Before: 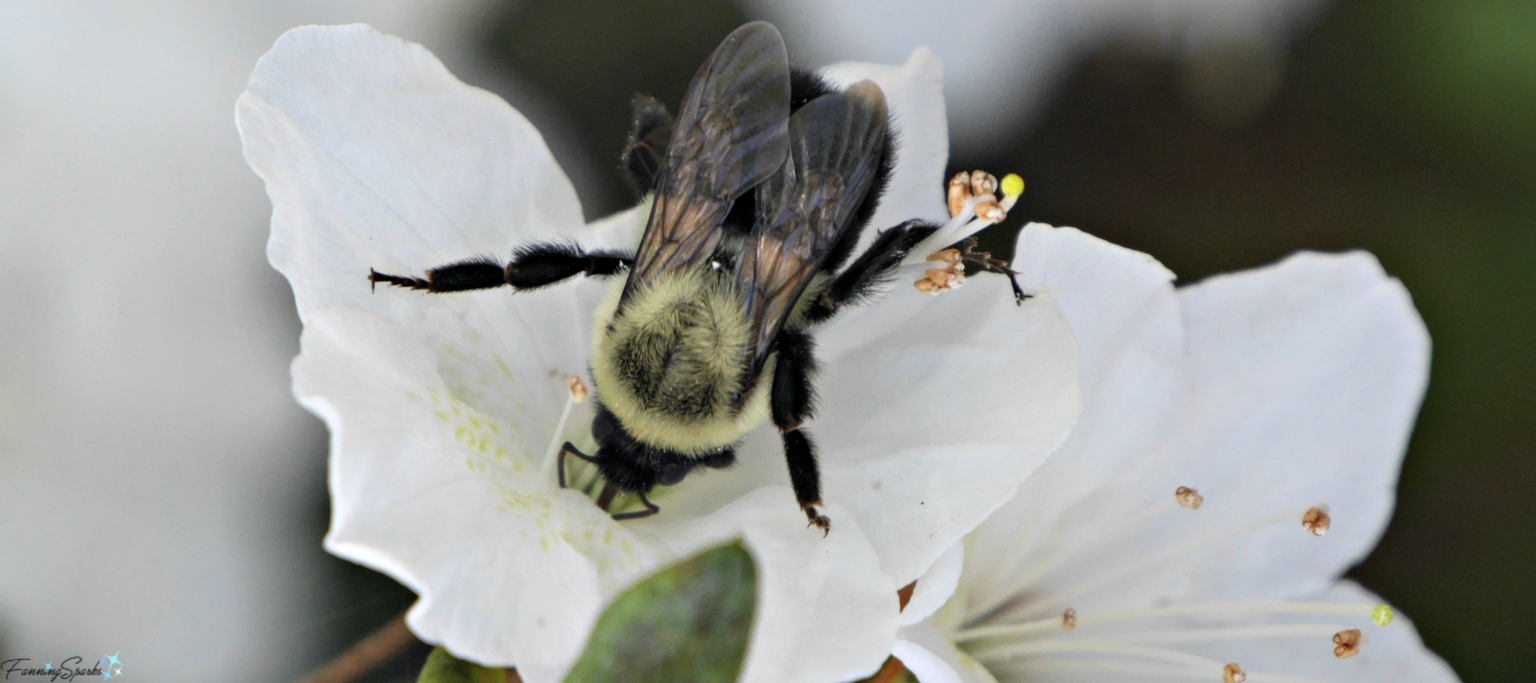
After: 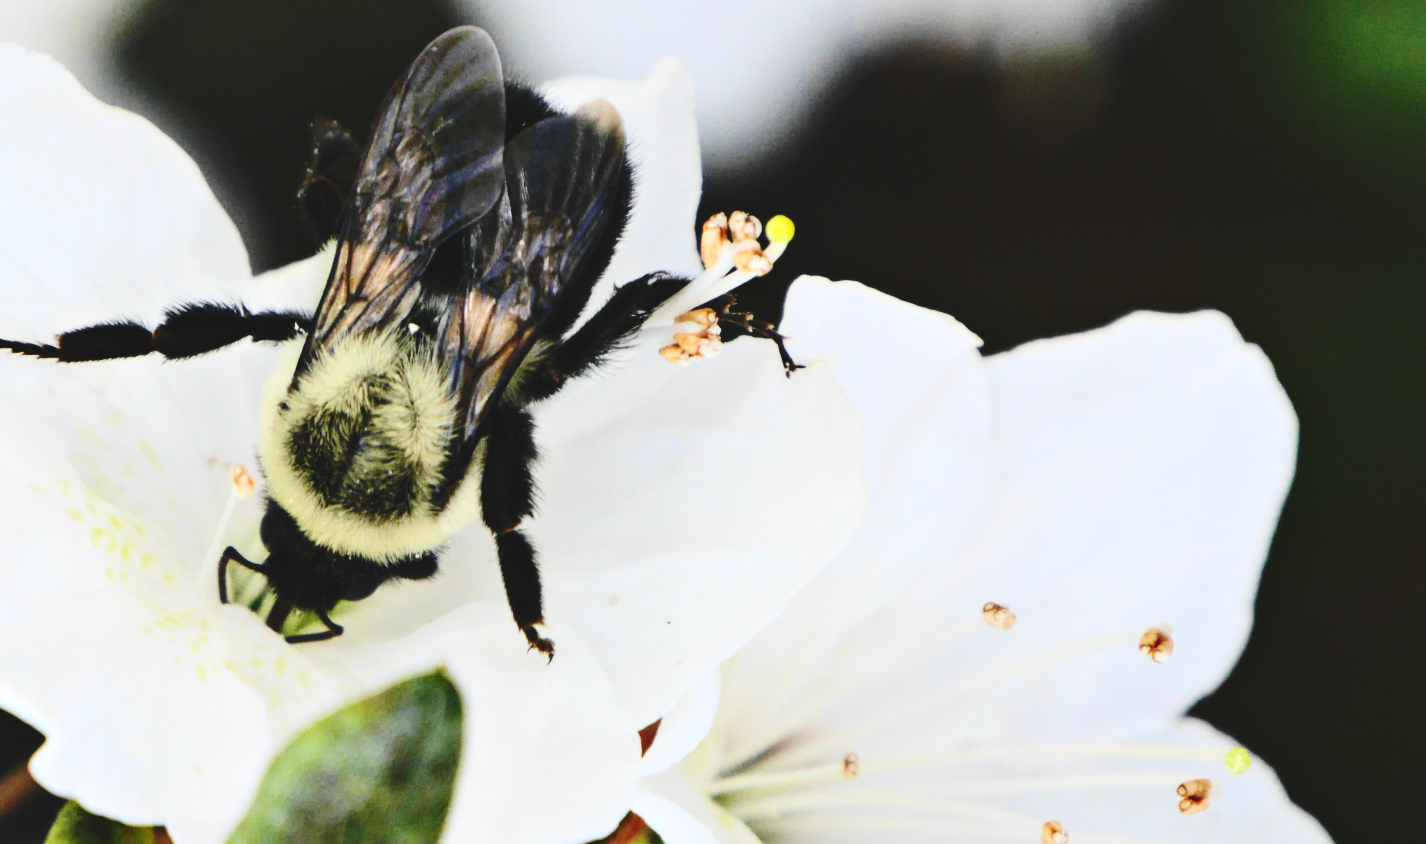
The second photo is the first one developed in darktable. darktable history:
contrast brightness saturation: contrast 0.402, brightness 0.051, saturation 0.255
crop and rotate: left 24.928%
base curve: curves: ch0 [(0, 0.024) (0.055, 0.065) (0.121, 0.166) (0.236, 0.319) (0.693, 0.726) (1, 1)], exposure shift 0.567, preserve colors none
